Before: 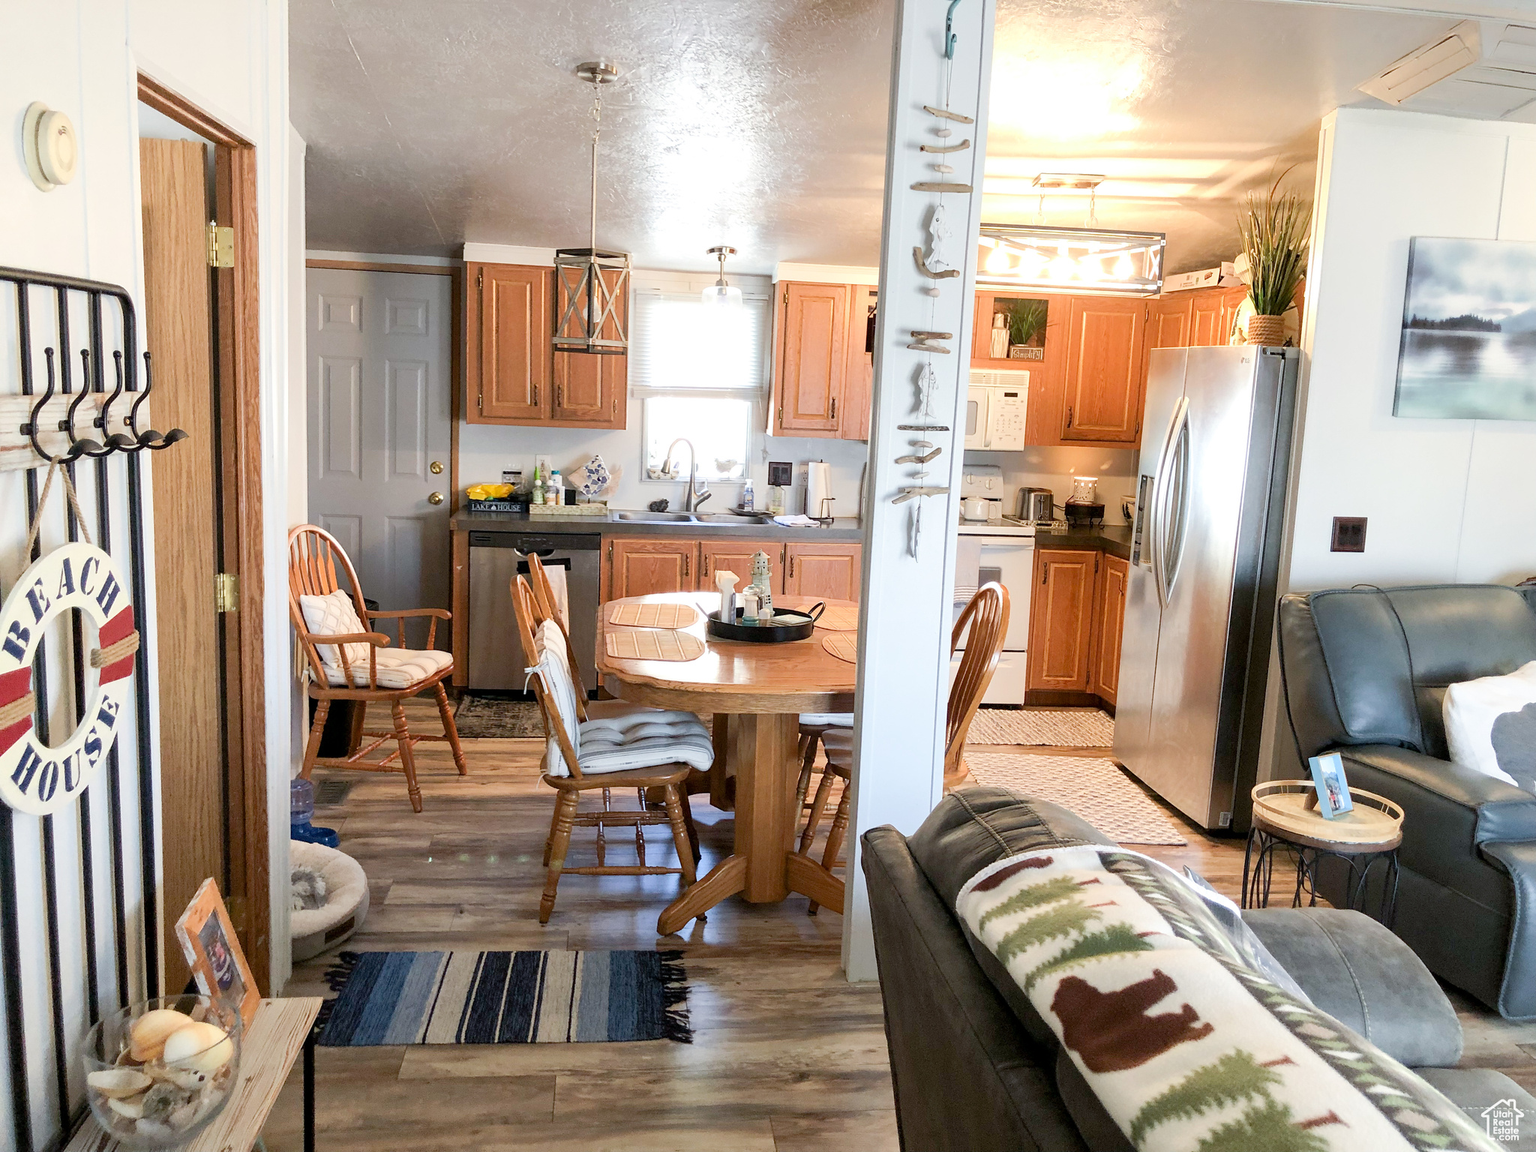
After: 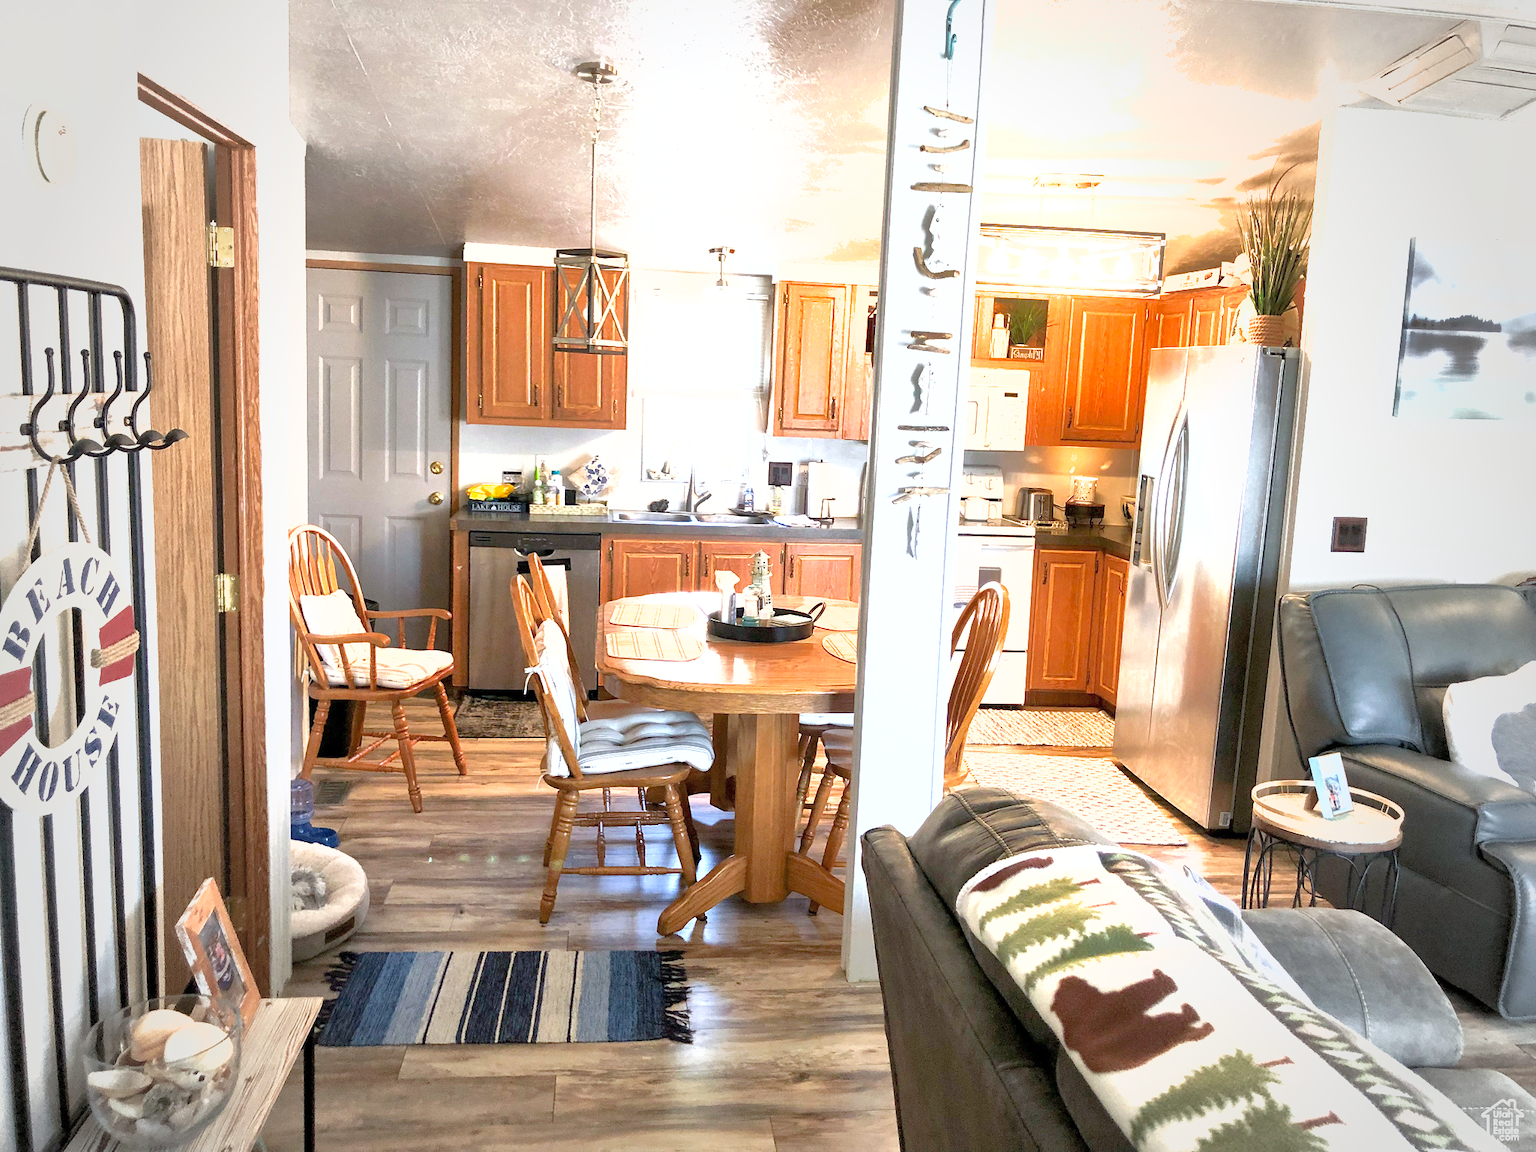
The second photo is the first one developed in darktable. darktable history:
shadows and highlights: on, module defaults
color correction: highlights b* -0.06
exposure: exposure 0.94 EV, compensate exposure bias true, compensate highlight preservation false
vignetting: fall-off start 65.22%, brightness -0.275, width/height ratio 0.885, unbound false
